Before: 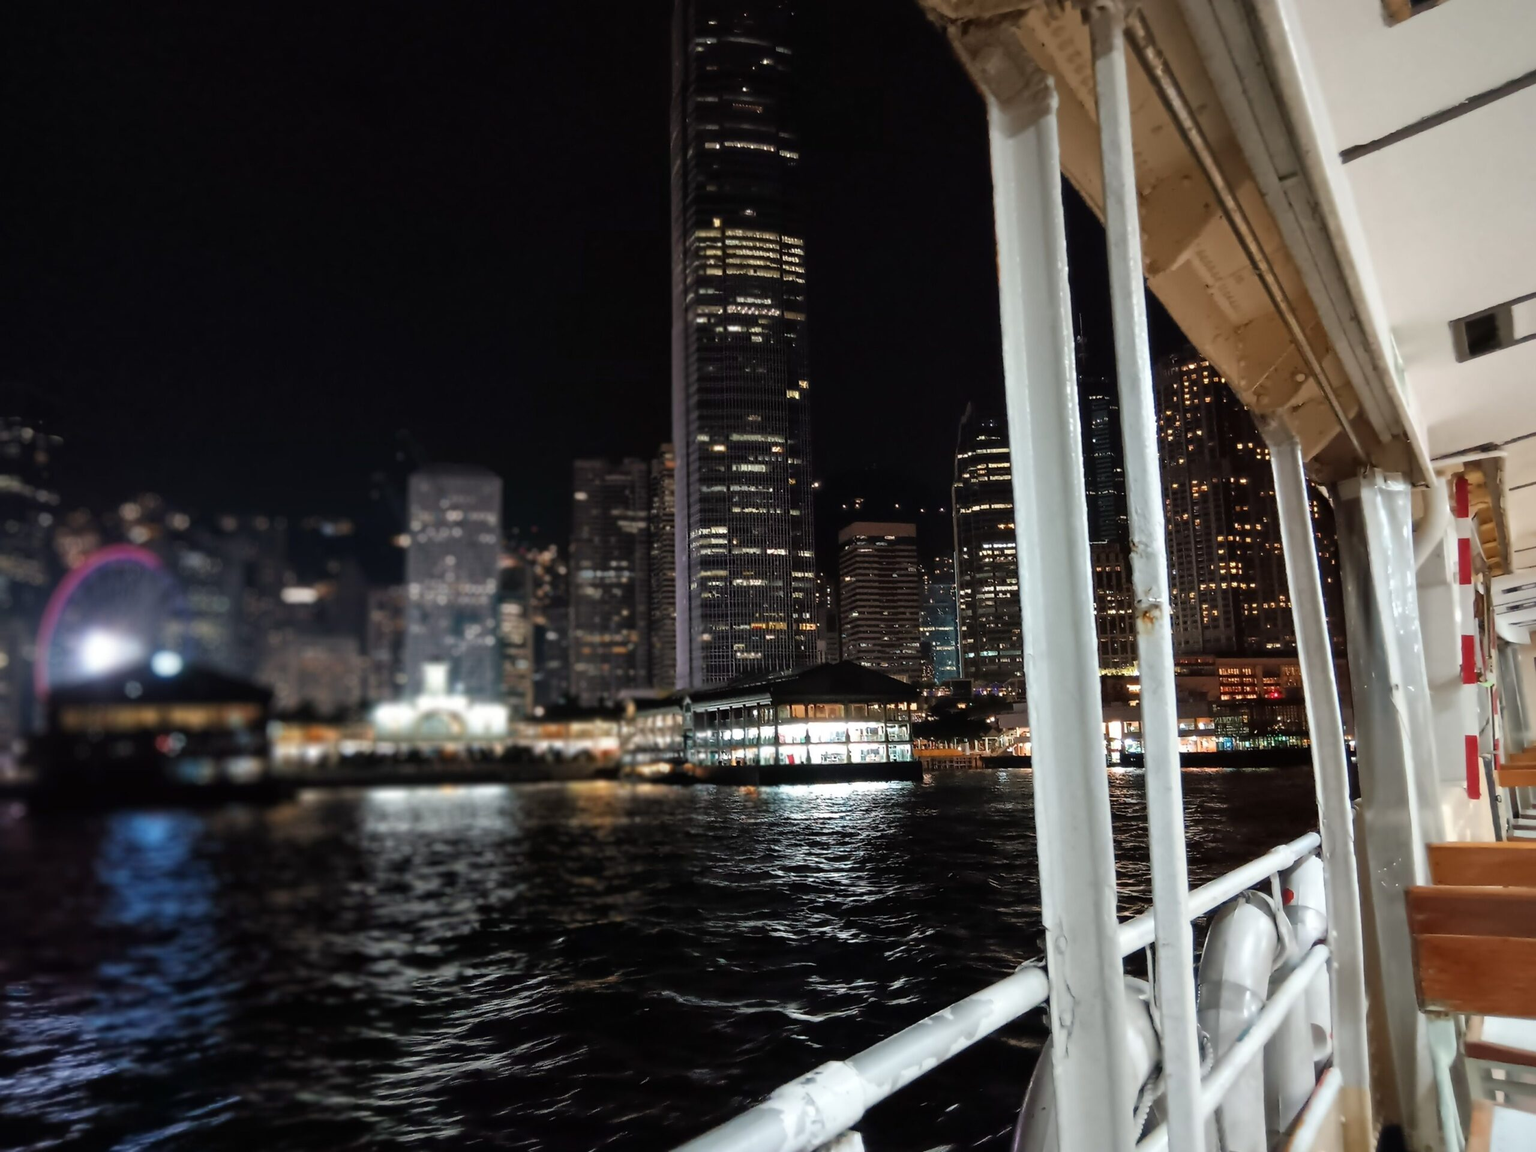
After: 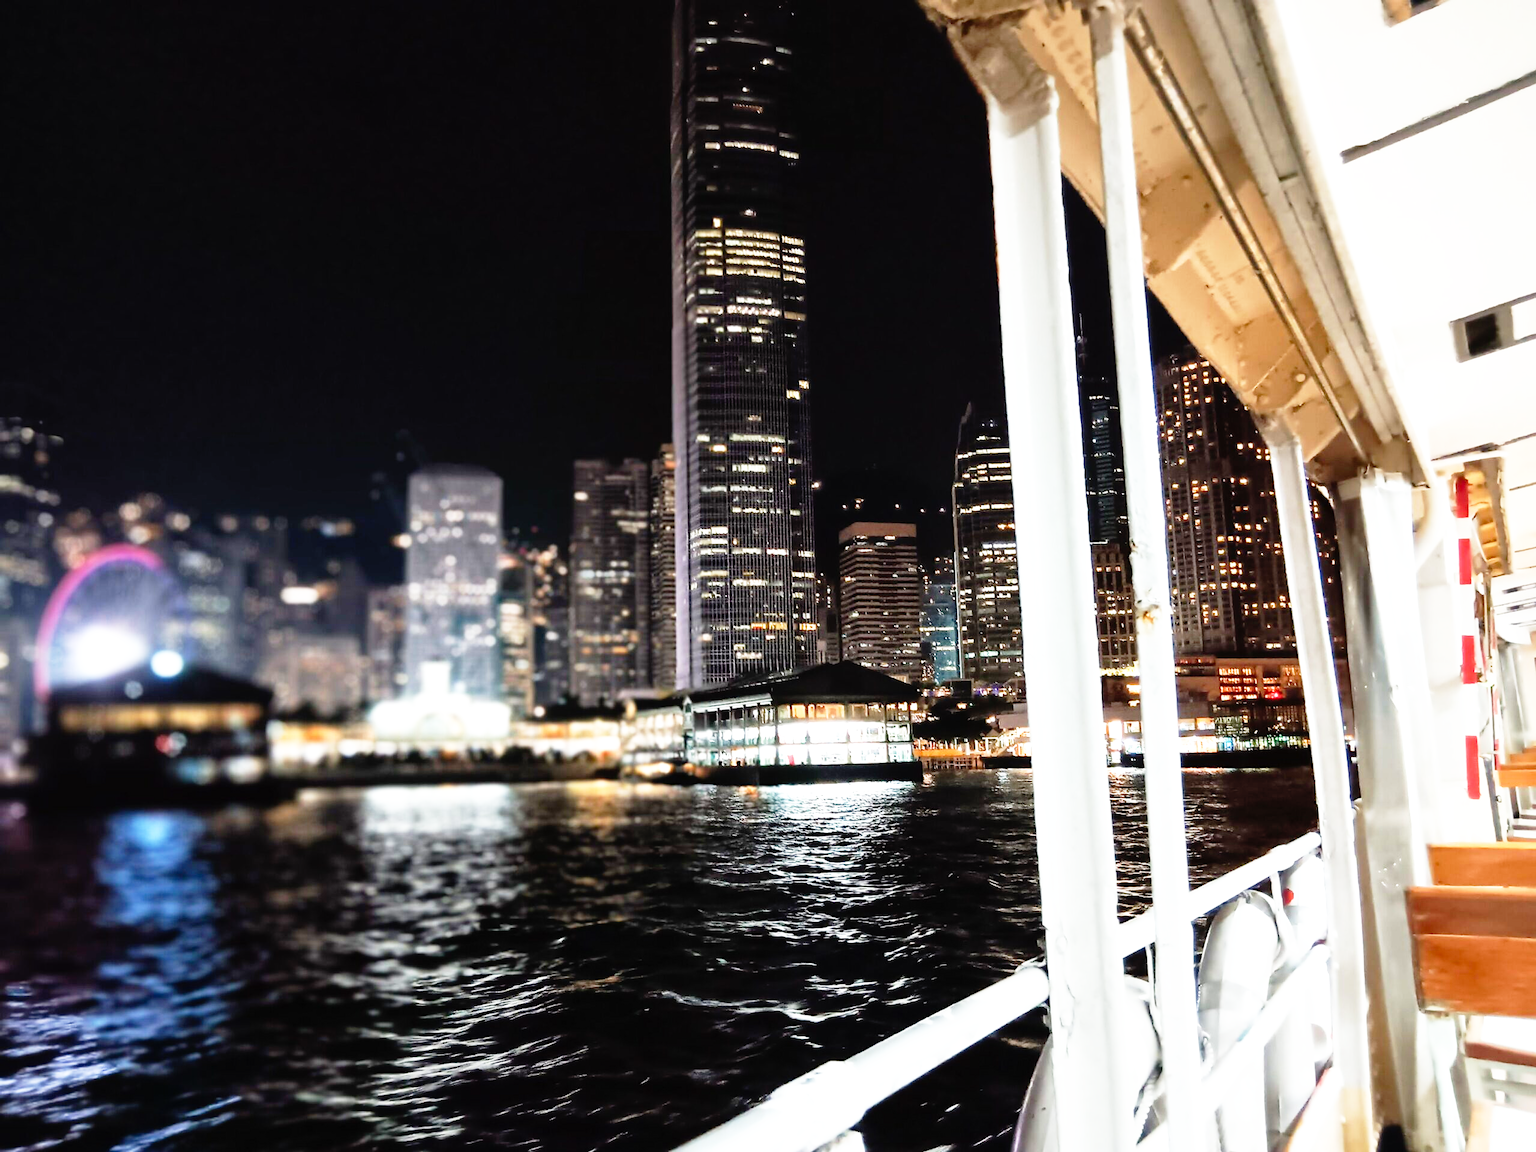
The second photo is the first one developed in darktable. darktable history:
base curve: curves: ch0 [(0, 0) (0.012, 0.01) (0.073, 0.168) (0.31, 0.711) (0.645, 0.957) (1, 1)], preserve colors none
exposure: black level correction 0, exposure 0.7 EV, compensate exposure bias true, compensate highlight preservation false
